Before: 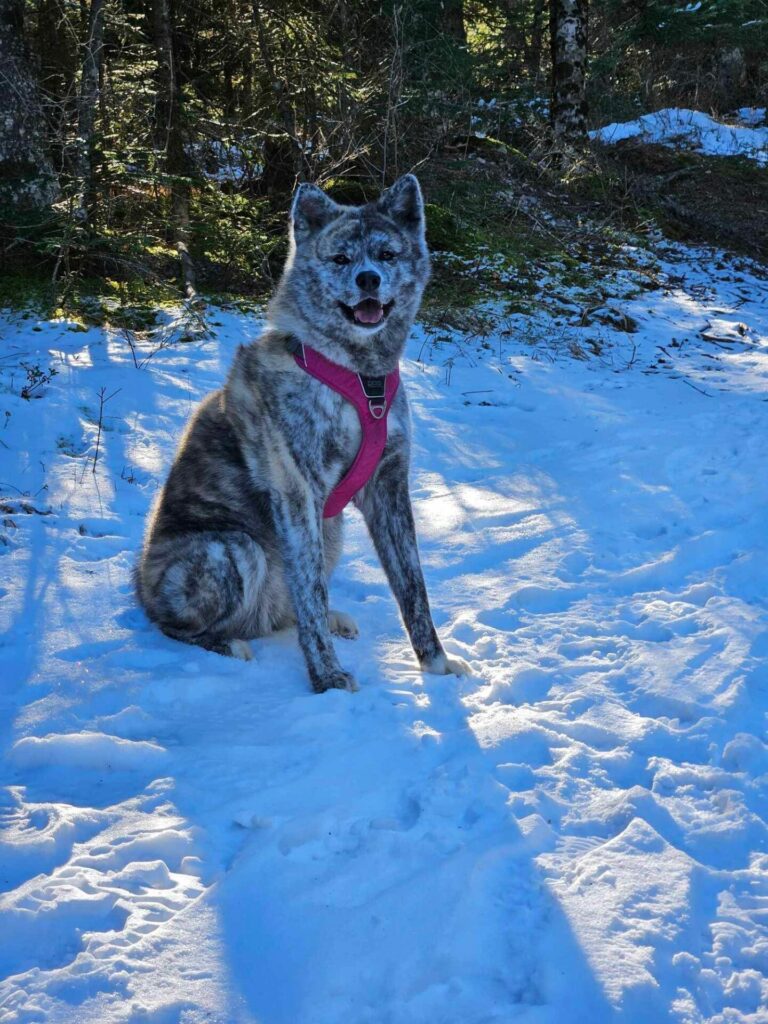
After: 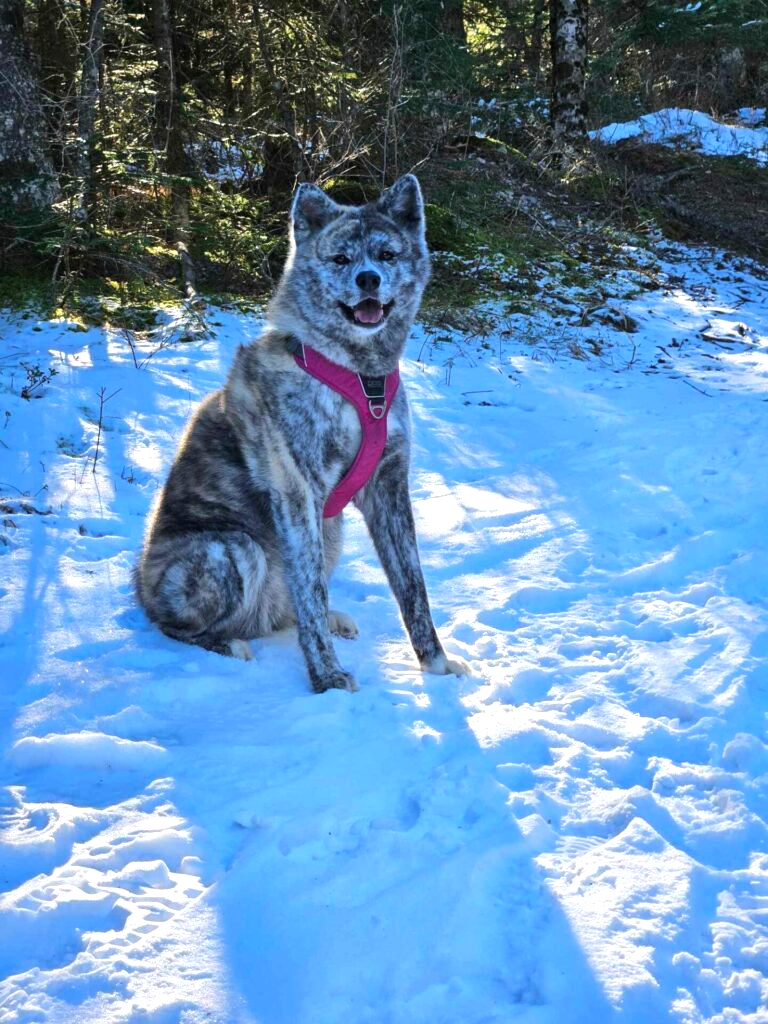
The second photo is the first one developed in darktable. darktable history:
exposure: exposure 0.659 EV, compensate highlight preservation false
